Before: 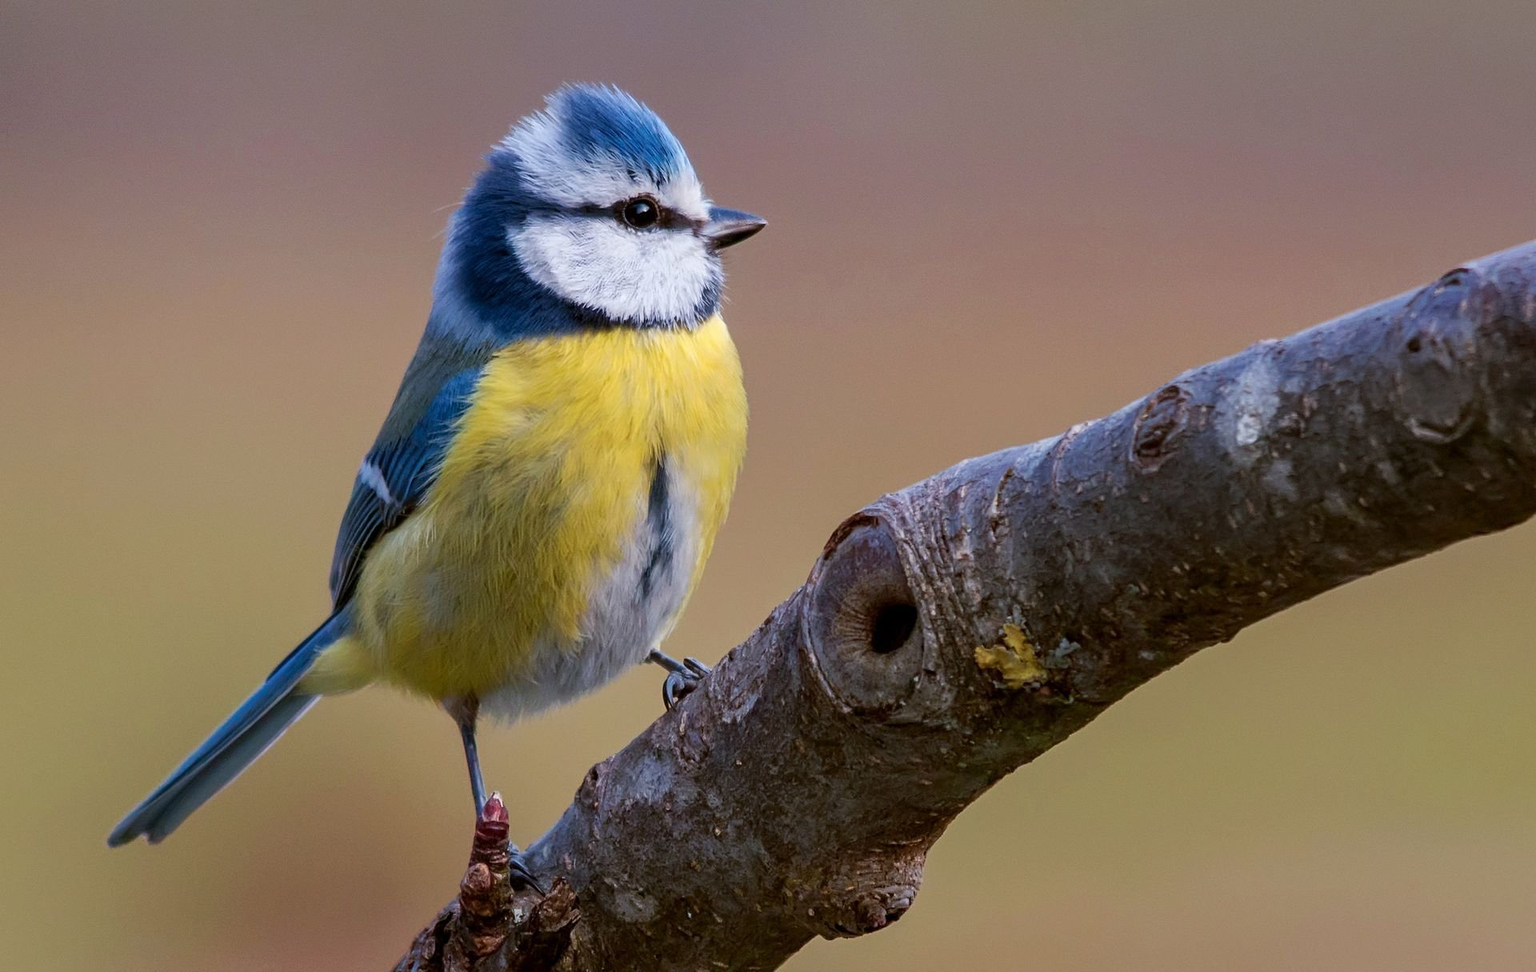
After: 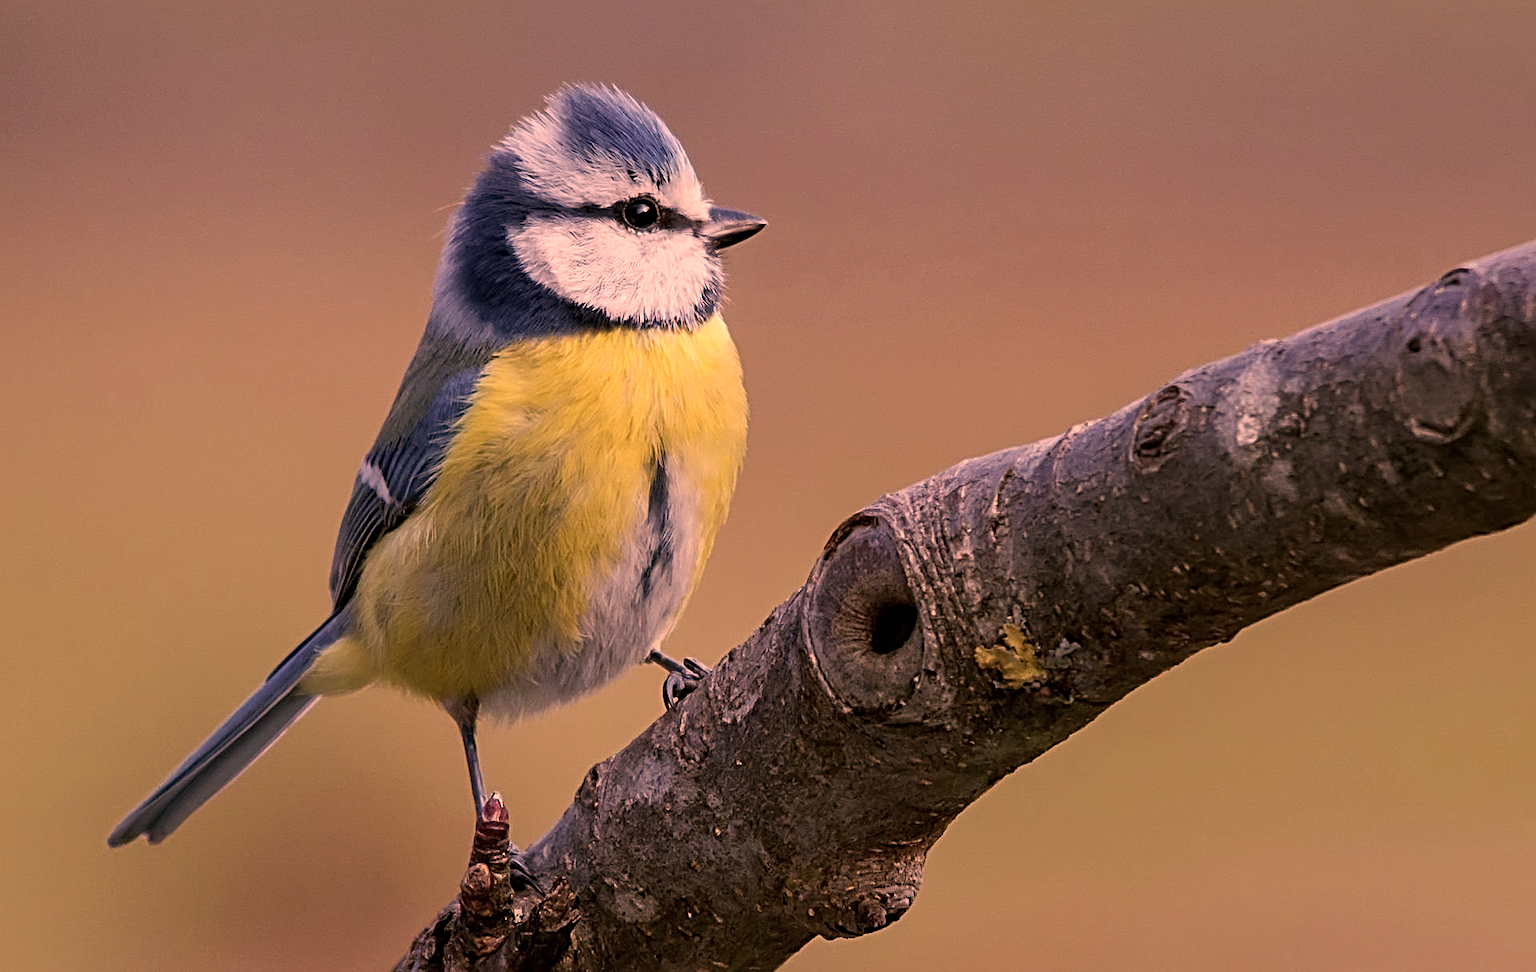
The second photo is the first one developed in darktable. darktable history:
exposure: exposure 0.014 EV, compensate highlight preservation false
color correction: highlights a* 39.31, highlights b* 39.81, saturation 0.692
sharpen: radius 3.972
tone equalizer: on, module defaults
